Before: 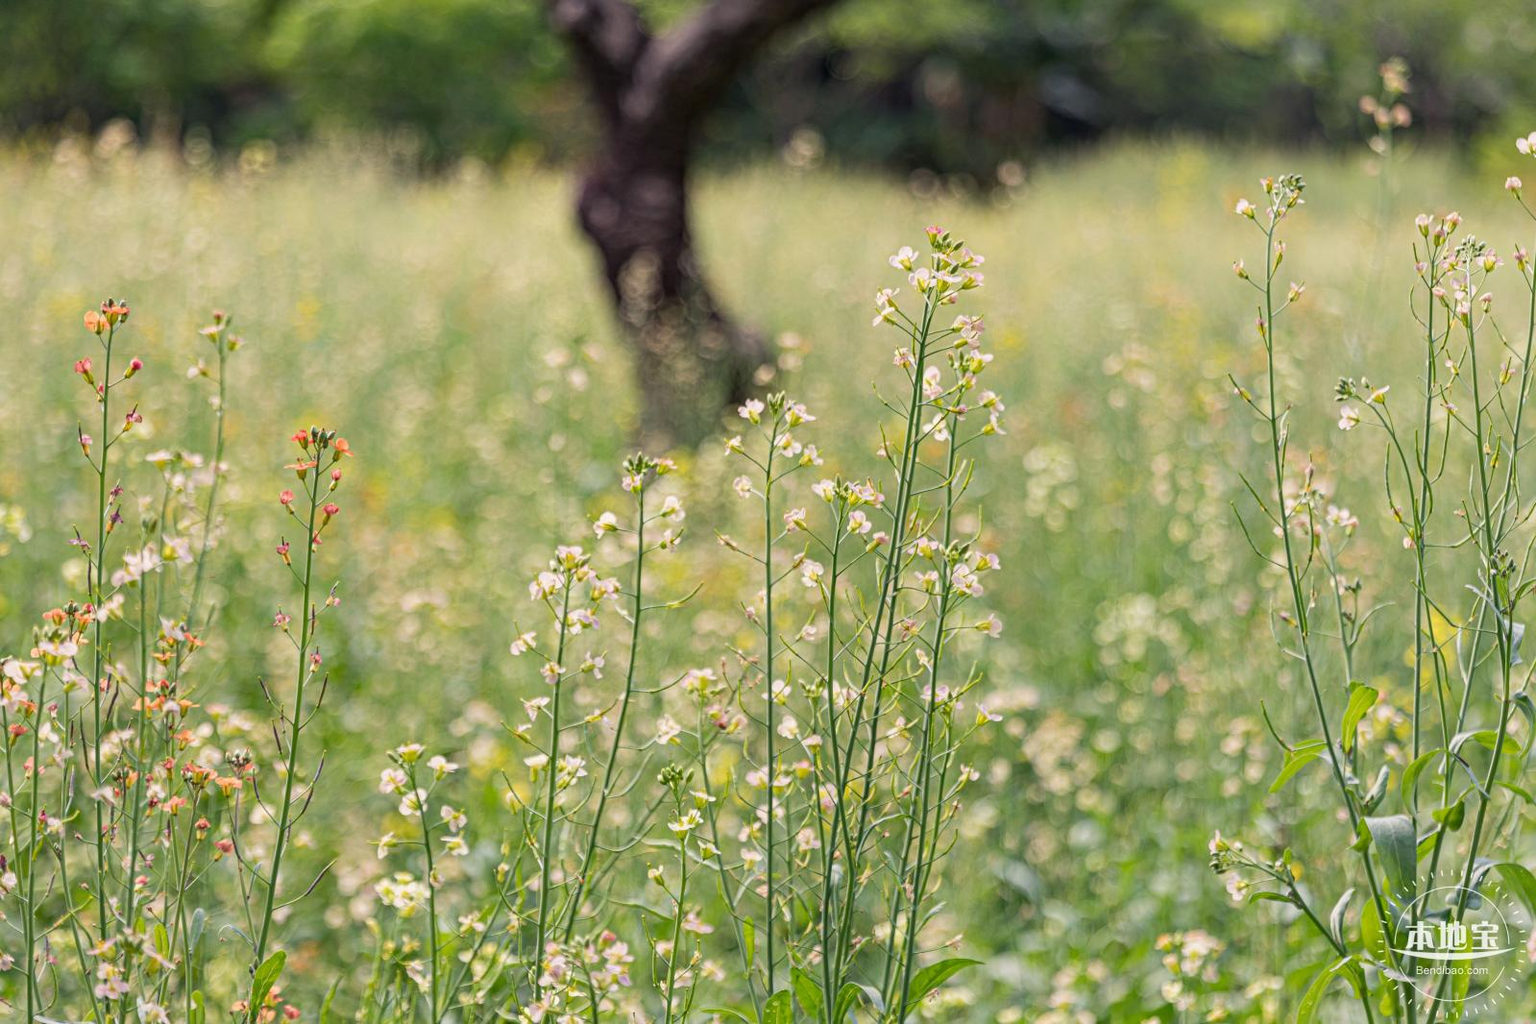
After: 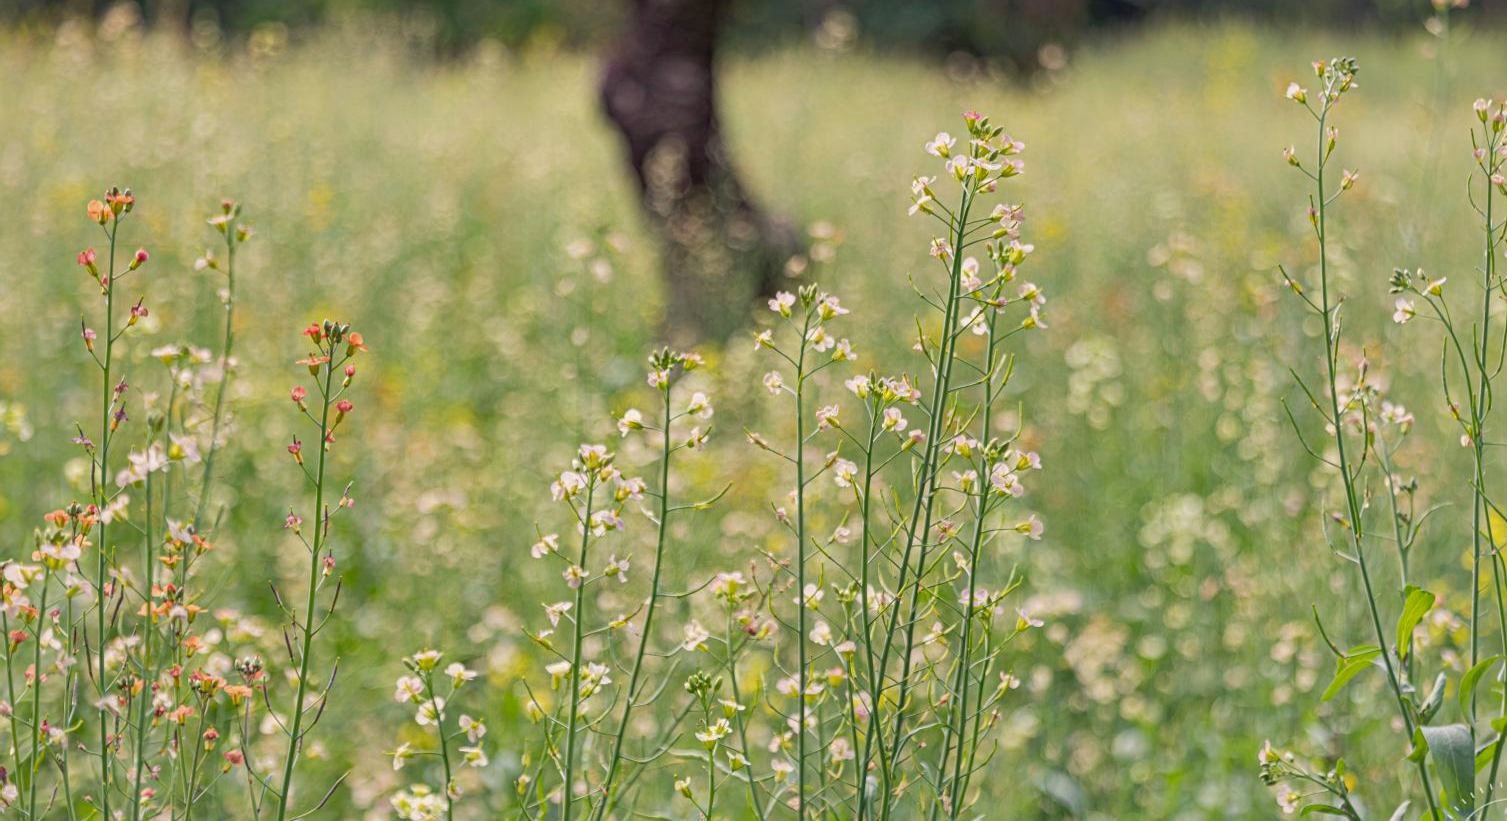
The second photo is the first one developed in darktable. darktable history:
shadows and highlights: on, module defaults
crop and rotate: angle 0.03°, top 11.643%, right 5.651%, bottom 11.189%
